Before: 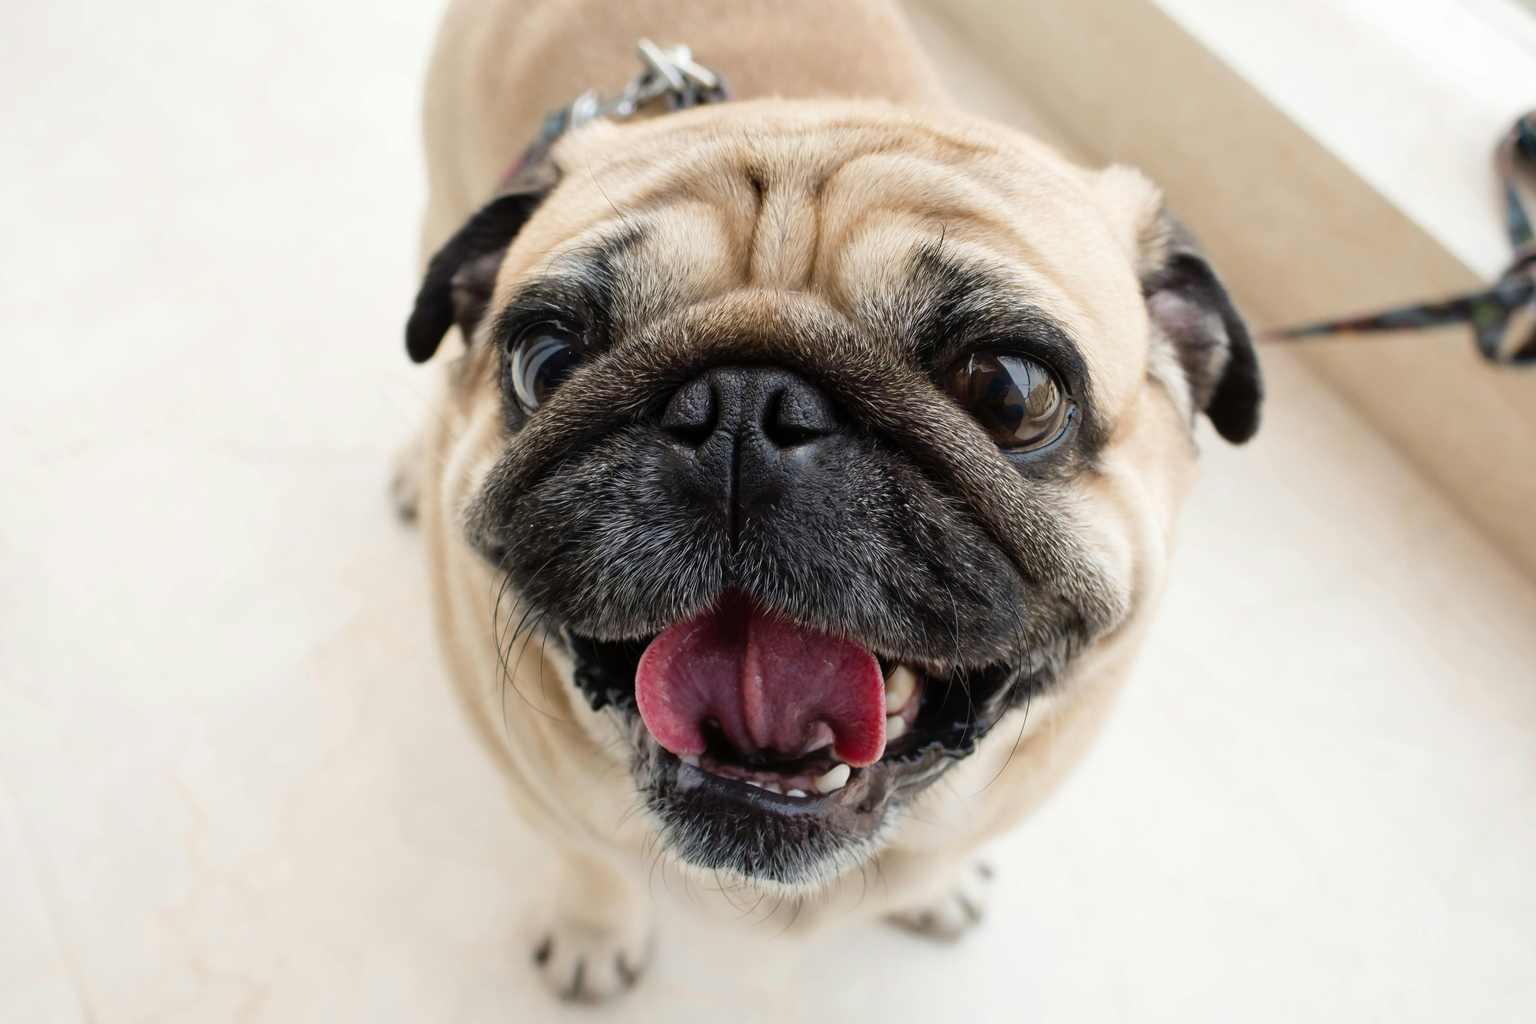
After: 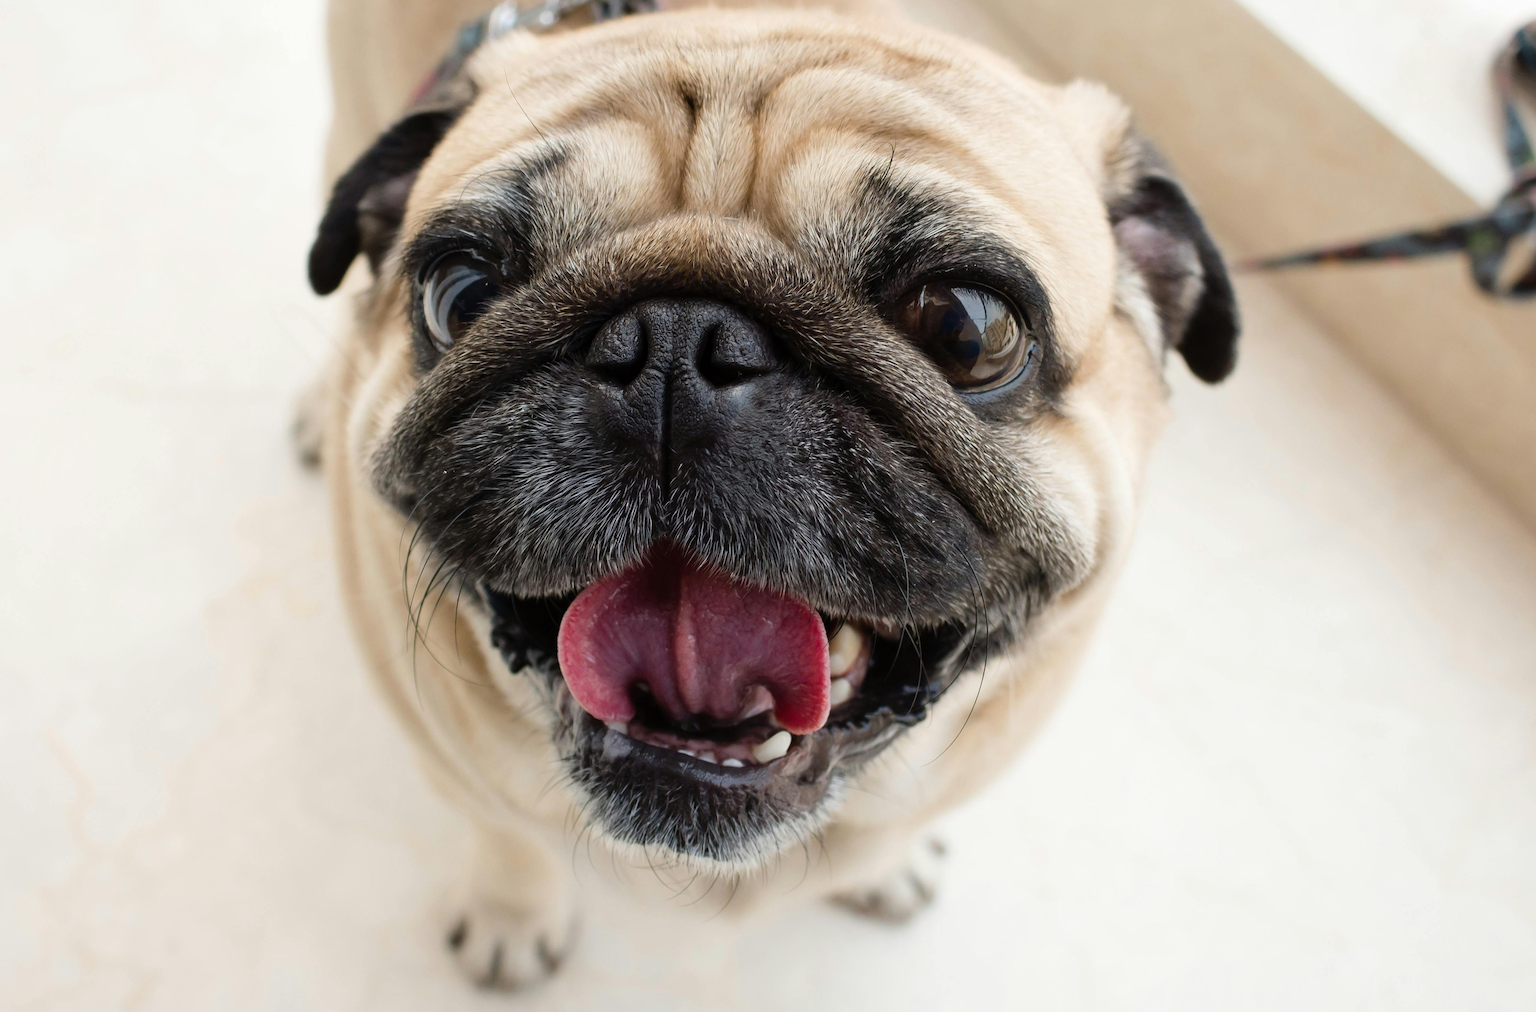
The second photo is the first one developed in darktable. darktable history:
crop and rotate: left 7.969%, top 8.945%
